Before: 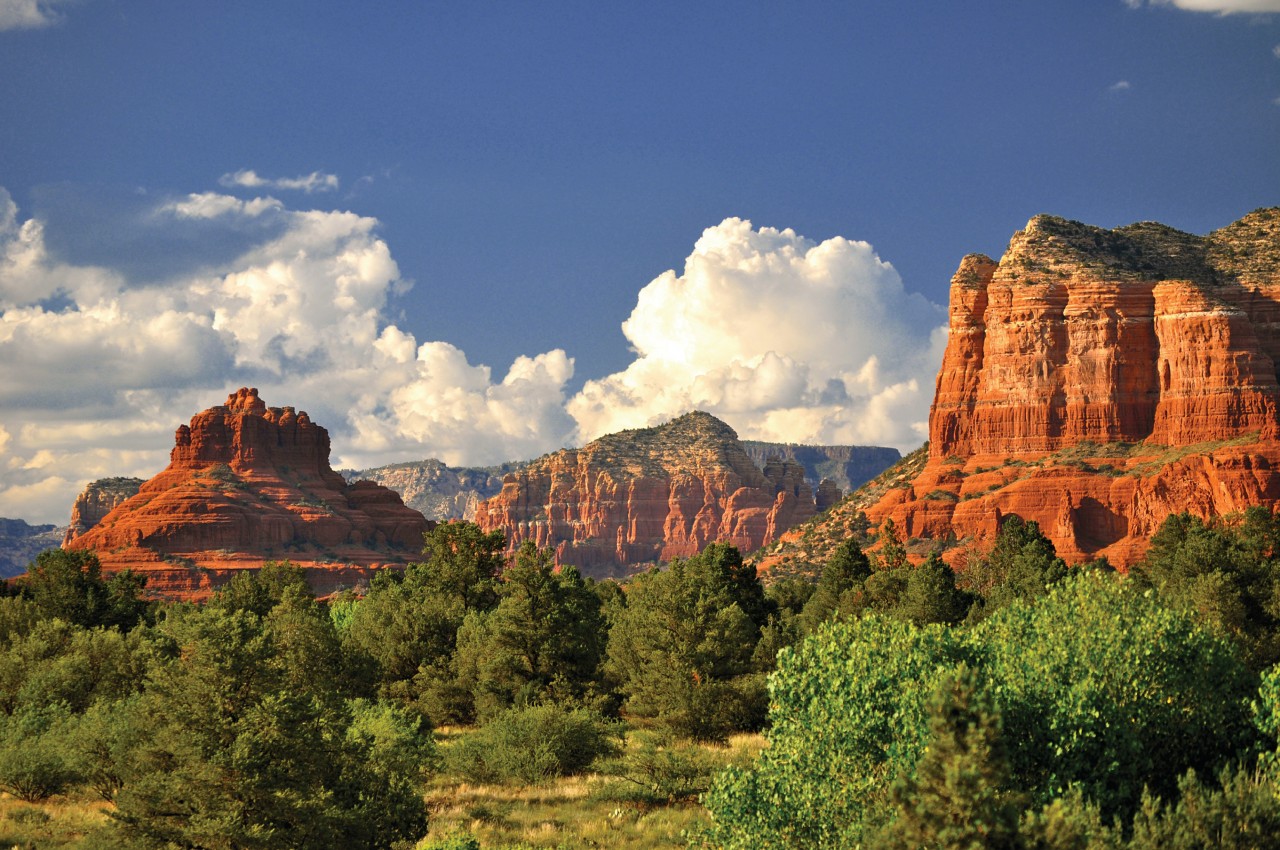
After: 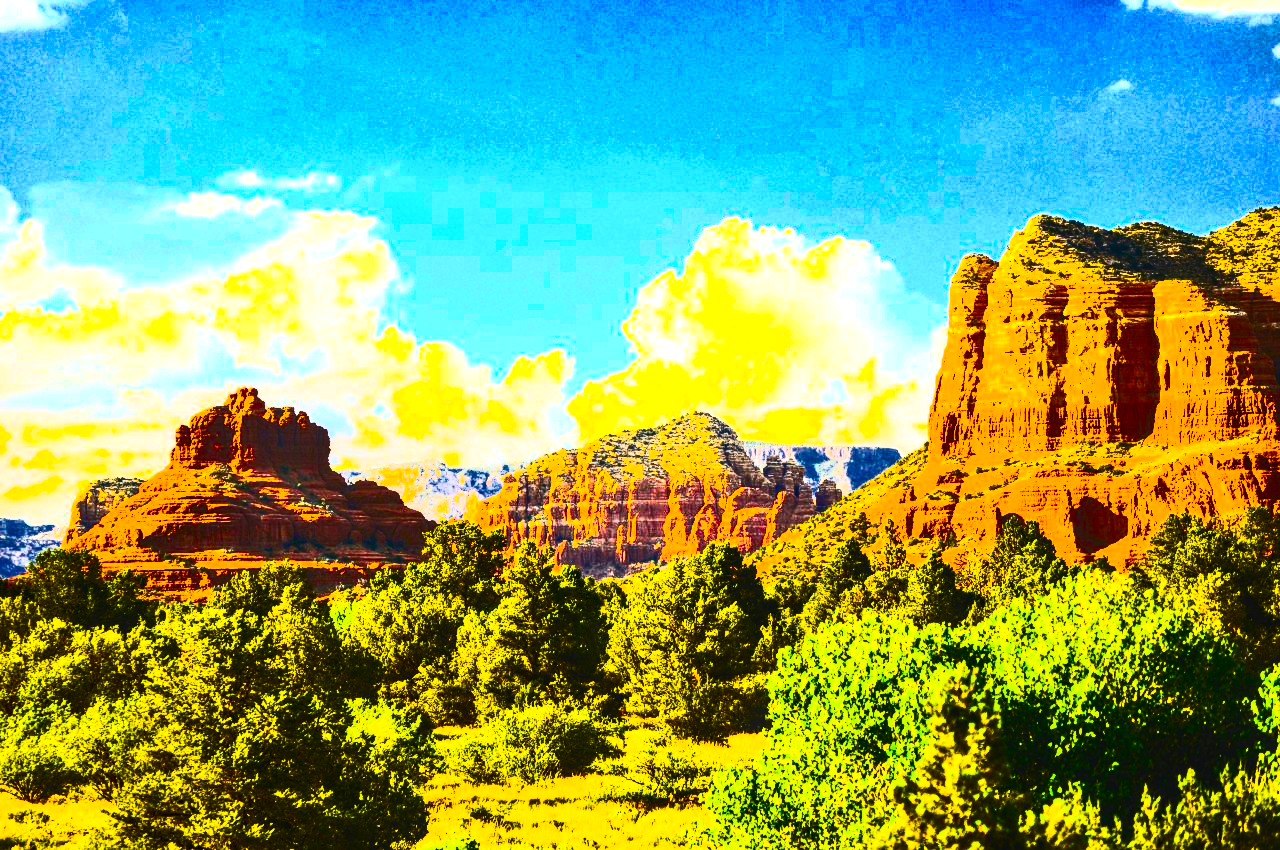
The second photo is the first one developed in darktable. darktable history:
local contrast: on, module defaults
color balance rgb: linear chroma grading › global chroma 20%, perceptual saturation grading › global saturation 65%, perceptual saturation grading › highlights 60%, perceptual saturation grading › mid-tones 50%, perceptual saturation grading › shadows 50%, perceptual brilliance grading › global brilliance 30%, perceptual brilliance grading › highlights 50%, perceptual brilliance grading › mid-tones 50%, perceptual brilliance grading › shadows -22%, global vibrance 20%
contrast brightness saturation: contrast 0.93, brightness 0.2
